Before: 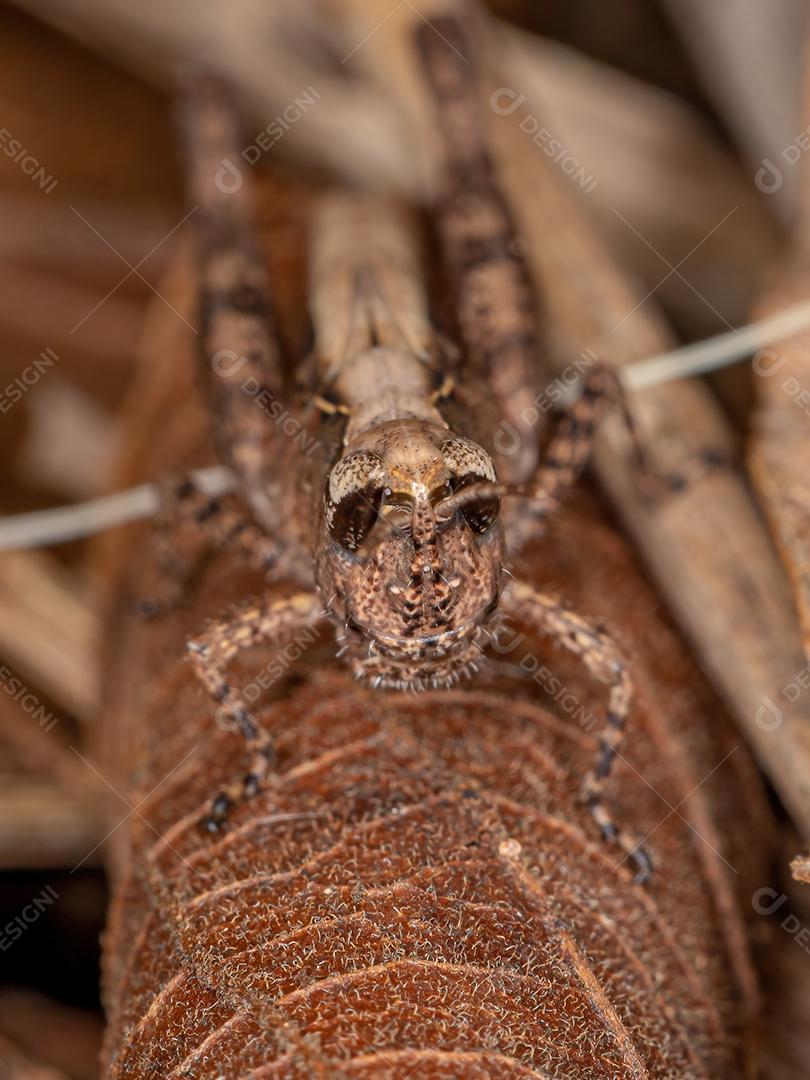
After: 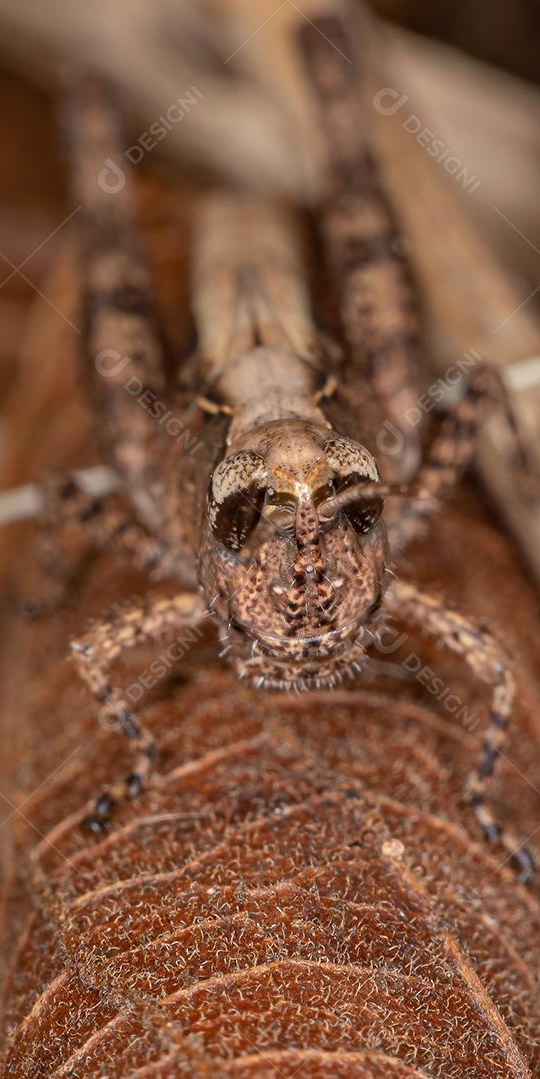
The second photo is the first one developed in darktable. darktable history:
crop and rotate: left 14.485%, right 18.823%
tone equalizer: edges refinement/feathering 500, mask exposure compensation -1.57 EV, preserve details no
